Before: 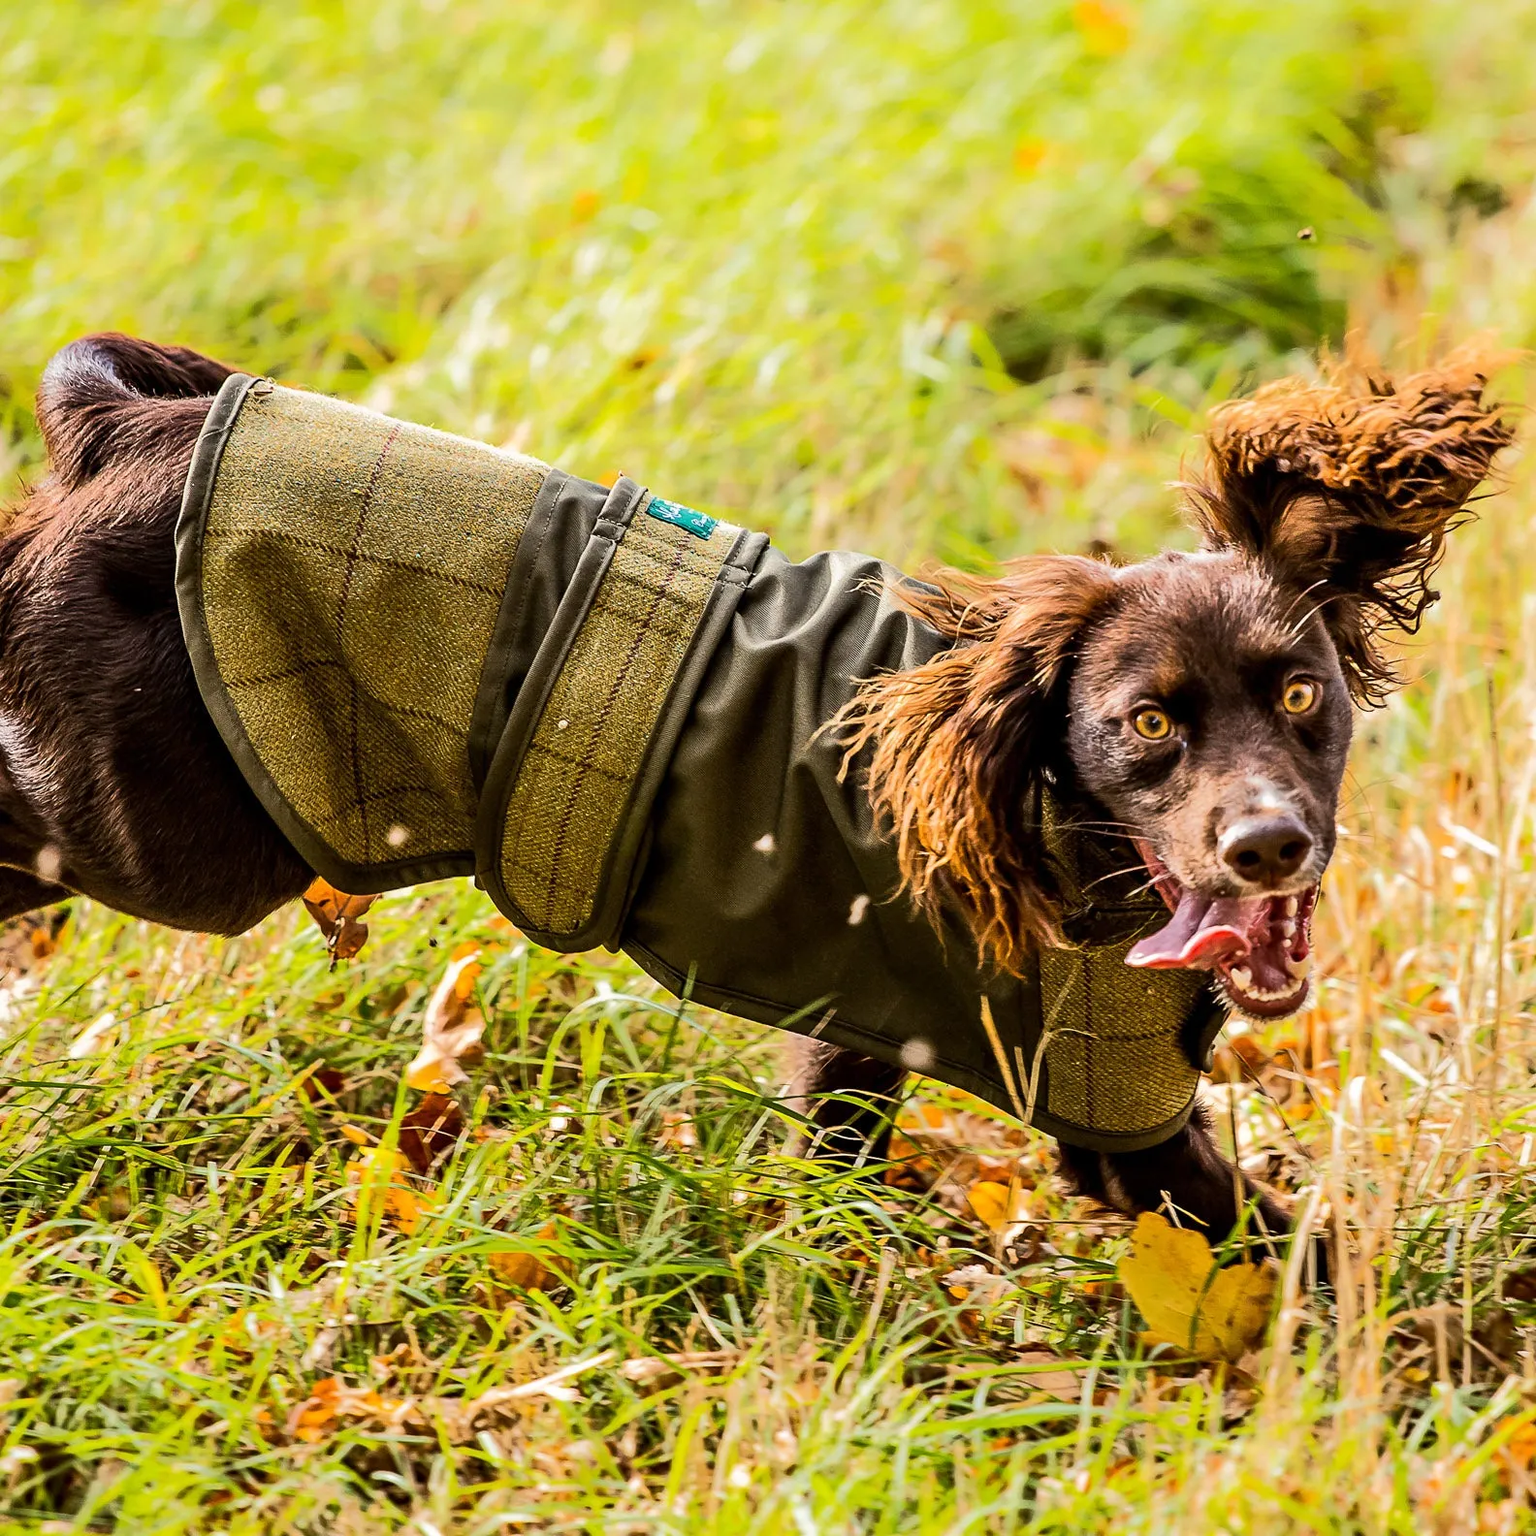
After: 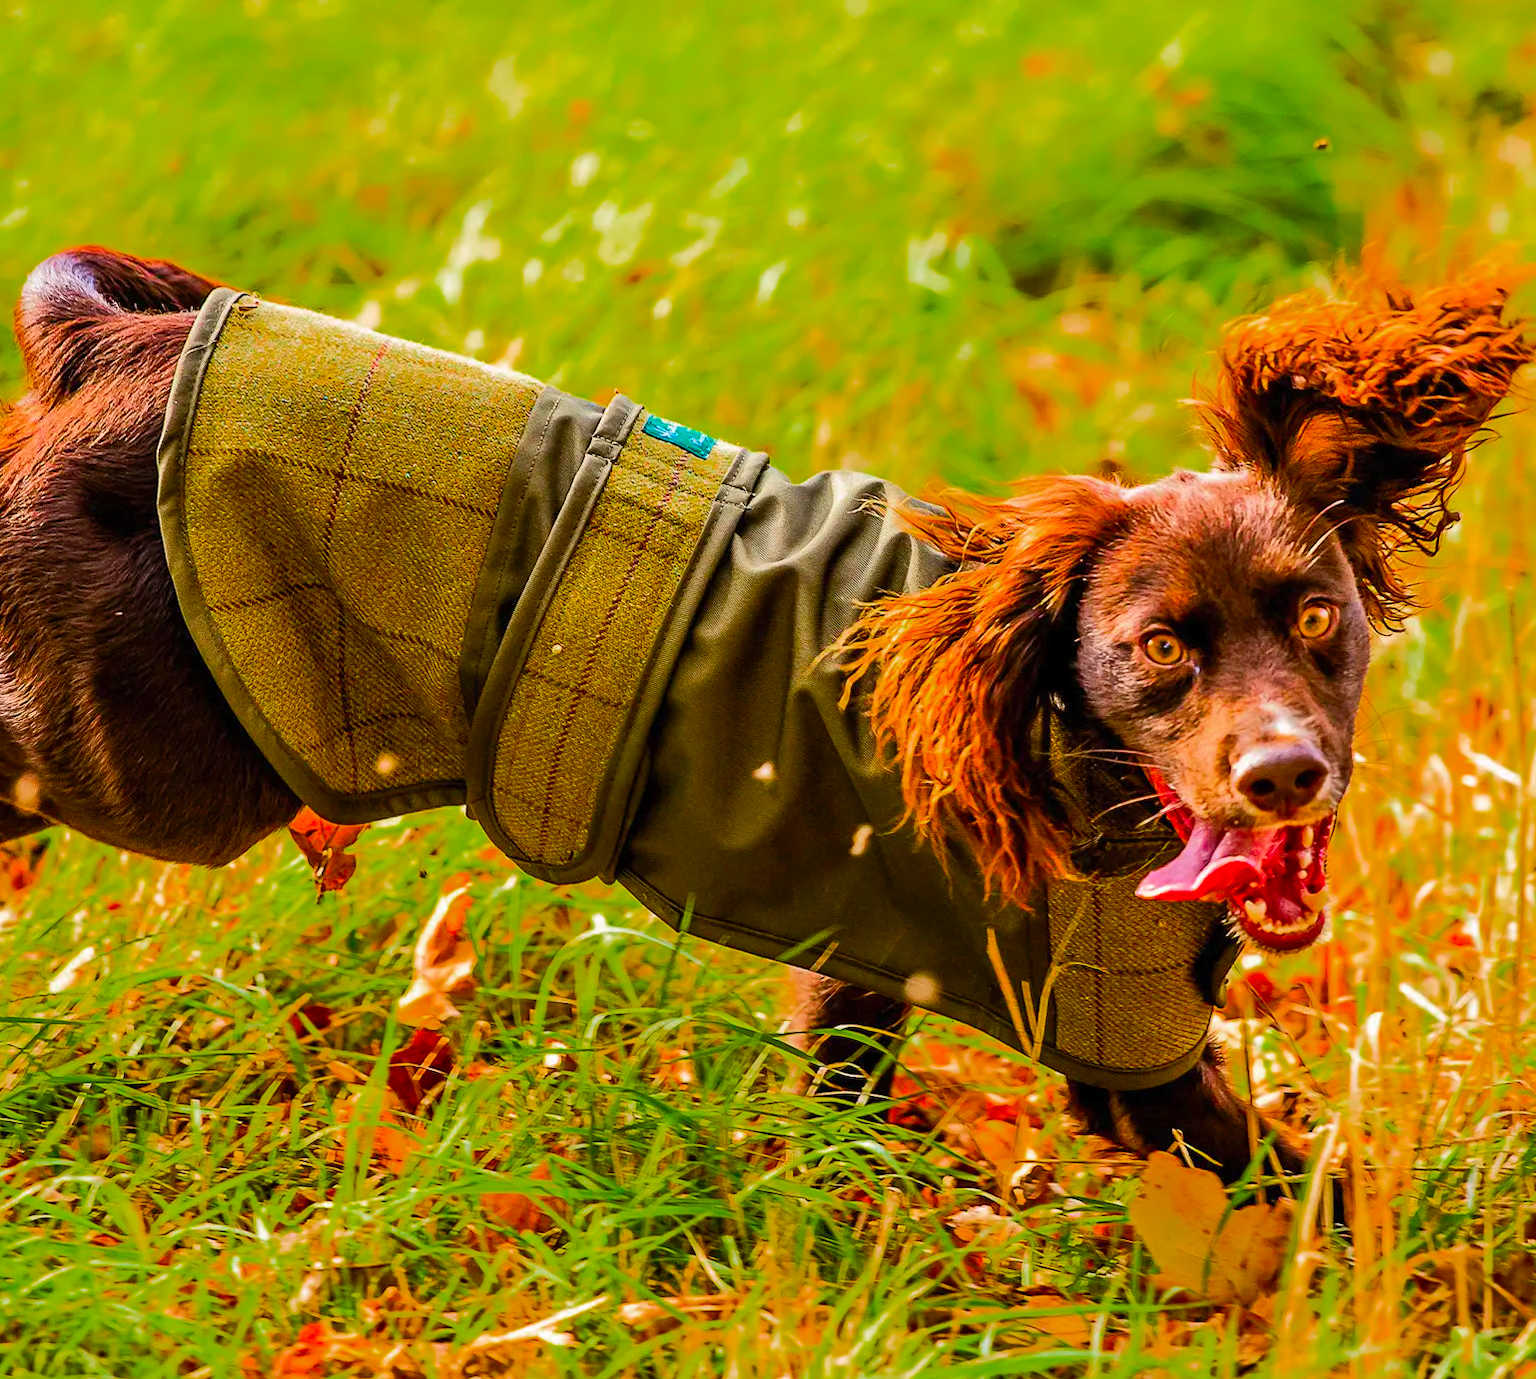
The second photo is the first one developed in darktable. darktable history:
contrast brightness saturation: brightness 0.09, saturation 0.19
color balance rgb: perceptual saturation grading › global saturation 25%, perceptual brilliance grading › mid-tones 10%, perceptual brilliance grading › shadows 15%, global vibrance 20%
crop: left 1.507%, top 6.147%, right 1.379%, bottom 6.637%
color zones: curves: ch0 [(0, 0.425) (0.143, 0.422) (0.286, 0.42) (0.429, 0.419) (0.571, 0.419) (0.714, 0.42) (0.857, 0.422) (1, 0.425)]; ch1 [(0, 0.666) (0.143, 0.669) (0.286, 0.671) (0.429, 0.67) (0.571, 0.67) (0.714, 0.67) (0.857, 0.67) (1, 0.666)]
